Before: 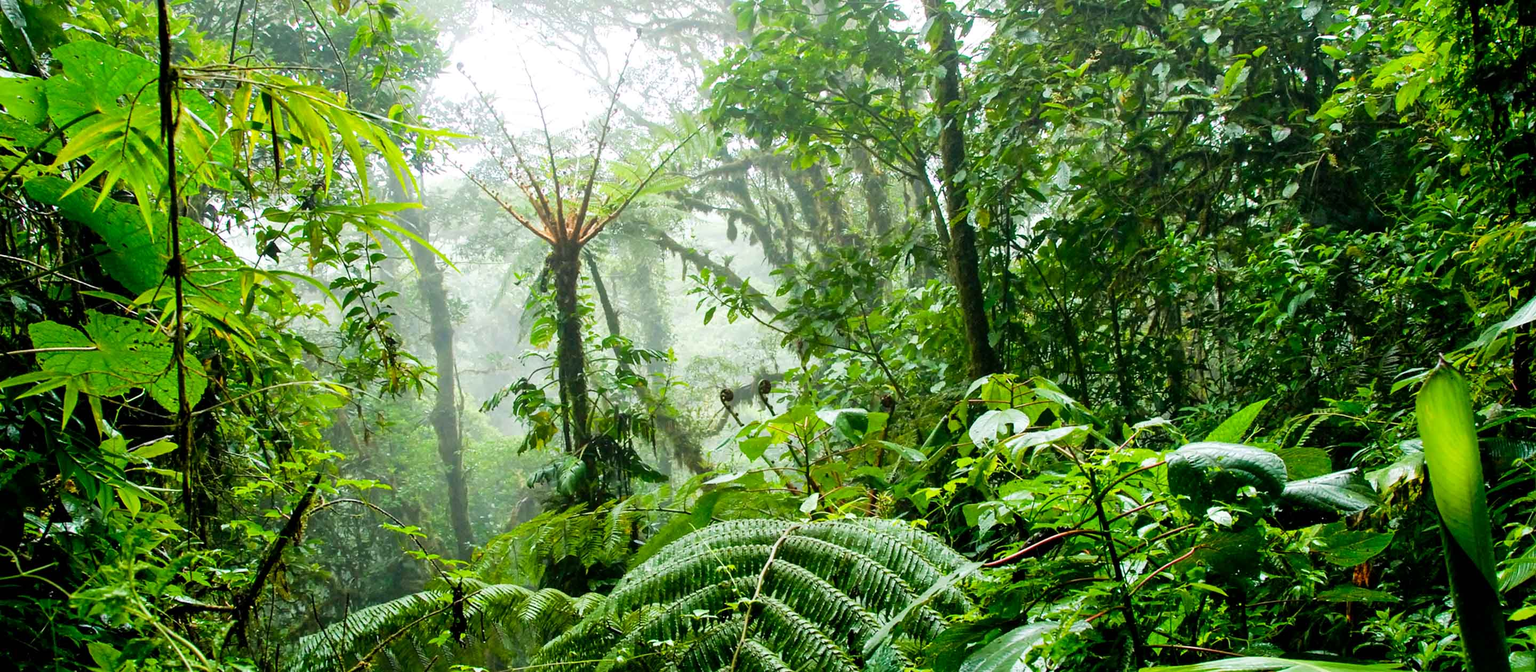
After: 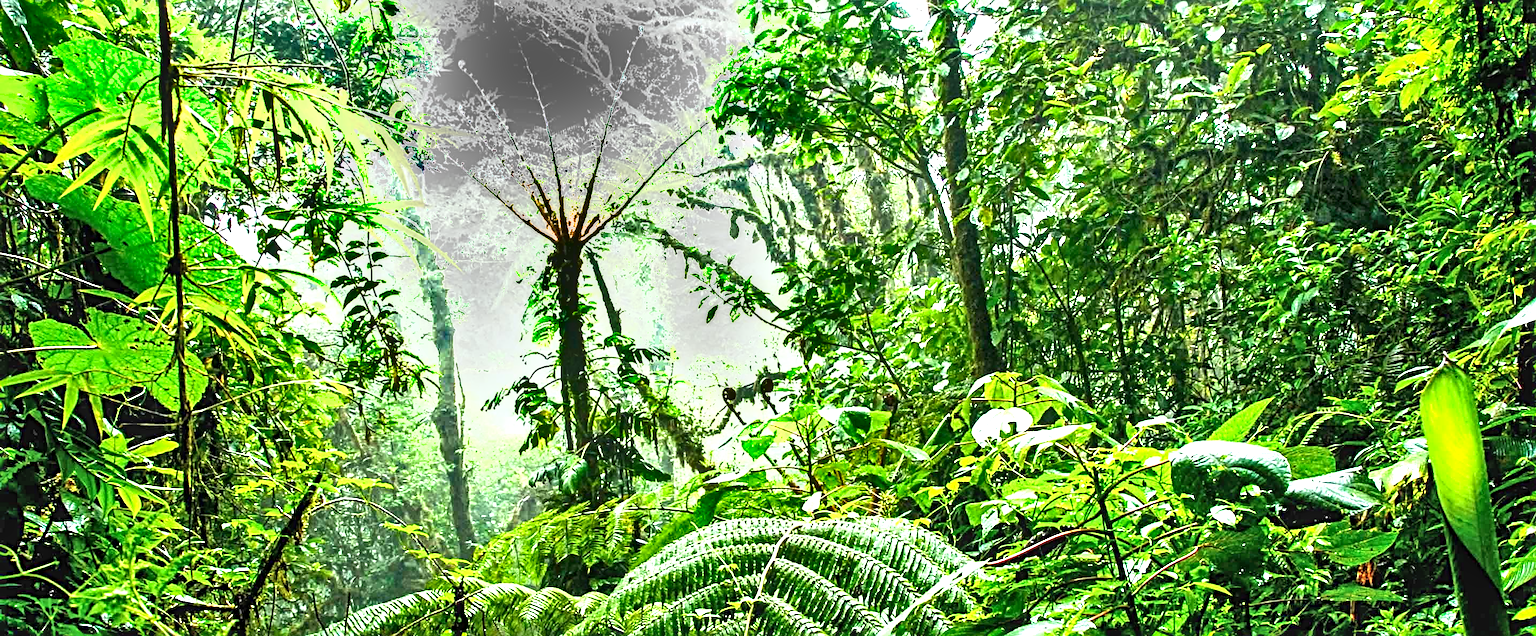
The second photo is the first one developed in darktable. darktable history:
crop: top 0.448%, right 0.264%, bottom 5.045%
shadows and highlights: shadows 75, highlights -60.85, soften with gaussian
exposure: black level correction 0, exposure 1.45 EV, compensate exposure bias true, compensate highlight preservation false
local contrast: on, module defaults
sharpen: radius 4.883
